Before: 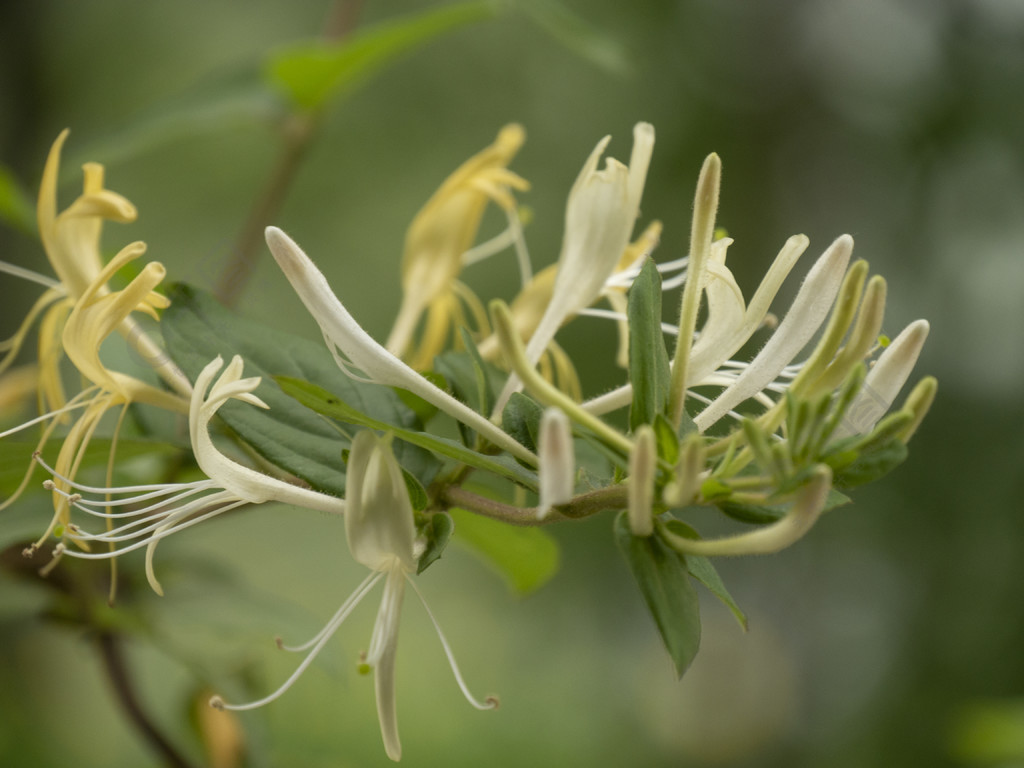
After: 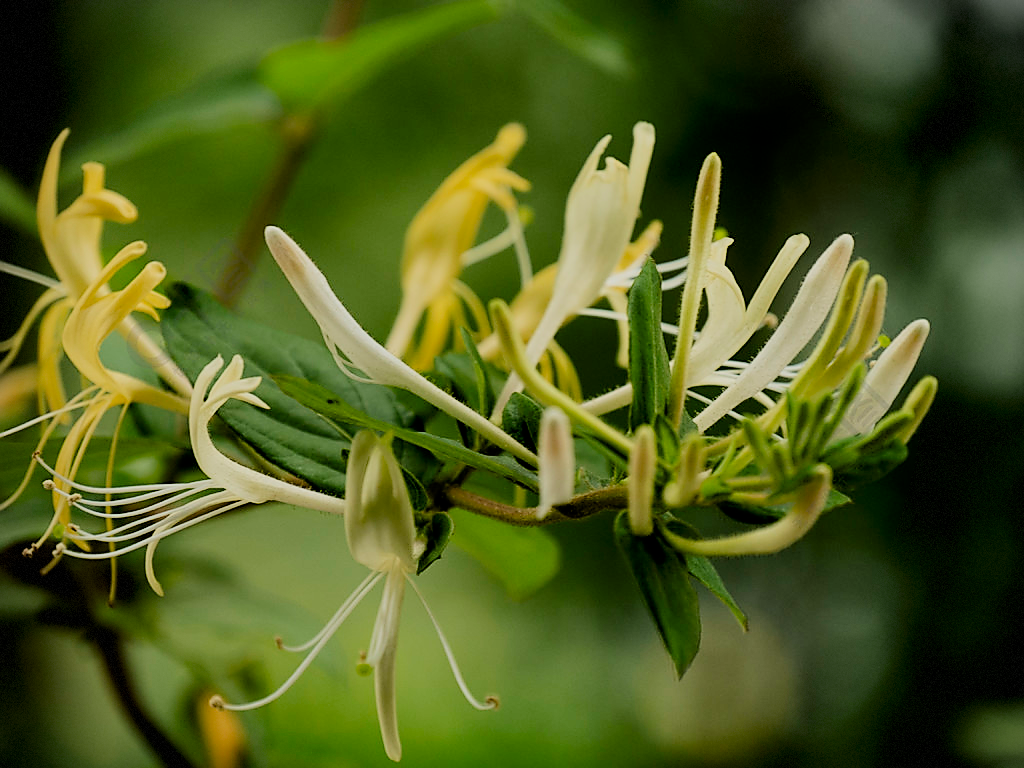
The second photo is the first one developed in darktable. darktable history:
contrast brightness saturation: contrast 0.131, brightness -0.059, saturation 0.155
shadows and highlights: shadows 23.14, highlights -48.95, soften with gaussian
color balance rgb: shadows lift › chroma 2.038%, shadows lift › hue 137.99°, global offset › luminance 0.231%, perceptual saturation grading › global saturation 20%, perceptual saturation grading › highlights -25.052%, perceptual saturation grading › shadows 25.203%, global vibrance 15.307%
vignetting: fall-off radius 61.23%, dithering 8-bit output
sharpen: radius 1.392, amount 1.25, threshold 0.791
filmic rgb: black relative exposure -3.25 EV, white relative exposure 7.04 EV, hardness 1.46, contrast 1.353, color science v6 (2022), iterations of high-quality reconstruction 0
